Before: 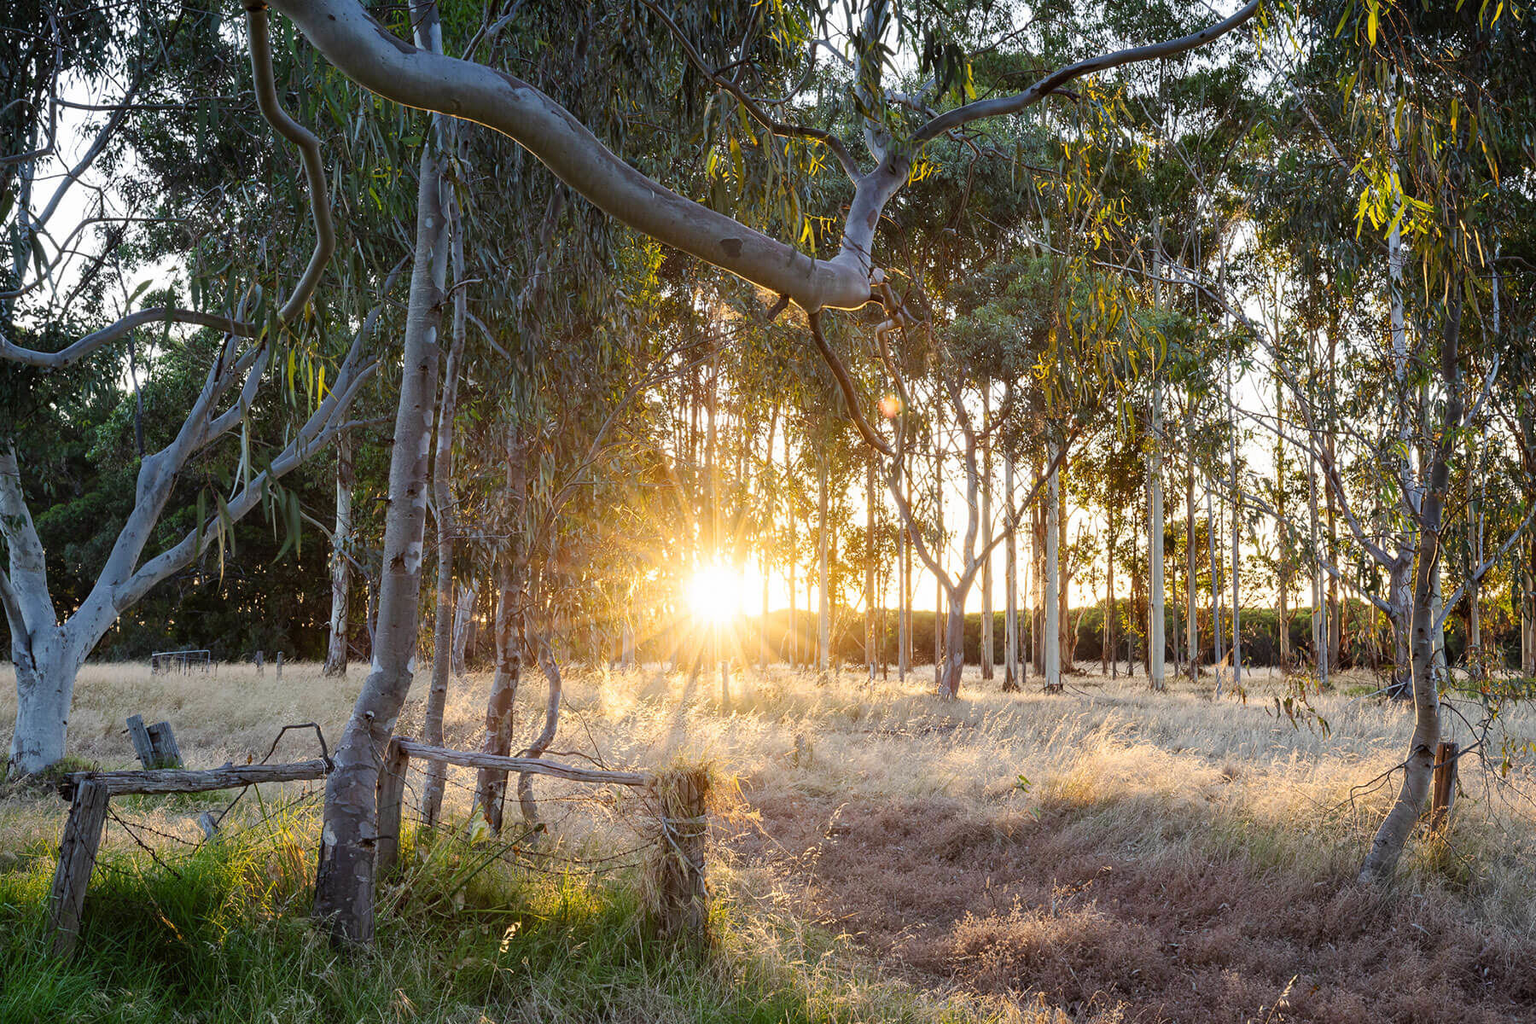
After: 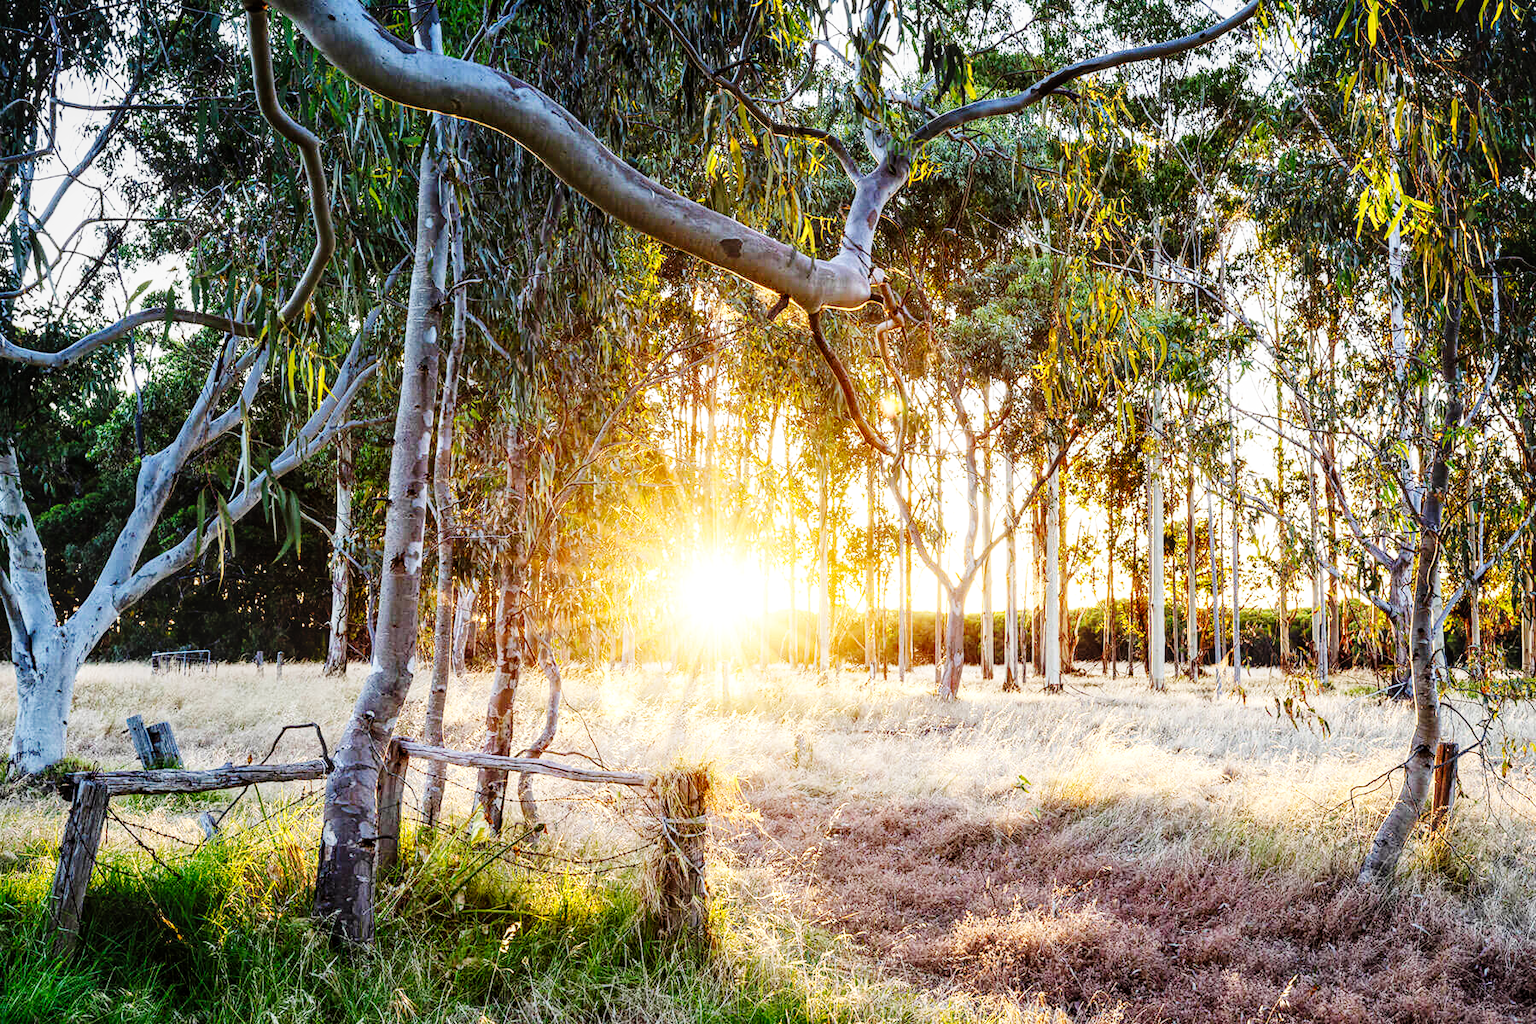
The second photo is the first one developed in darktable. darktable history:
base curve: curves: ch0 [(0, 0) (0, 0) (0.002, 0.001) (0.008, 0.003) (0.019, 0.011) (0.037, 0.037) (0.064, 0.11) (0.102, 0.232) (0.152, 0.379) (0.216, 0.524) (0.296, 0.665) (0.394, 0.789) (0.512, 0.881) (0.651, 0.945) (0.813, 0.986) (1, 1)], preserve colors none
local contrast: on, module defaults
exposure: black level correction 0, compensate exposure bias true, compensate highlight preservation false
